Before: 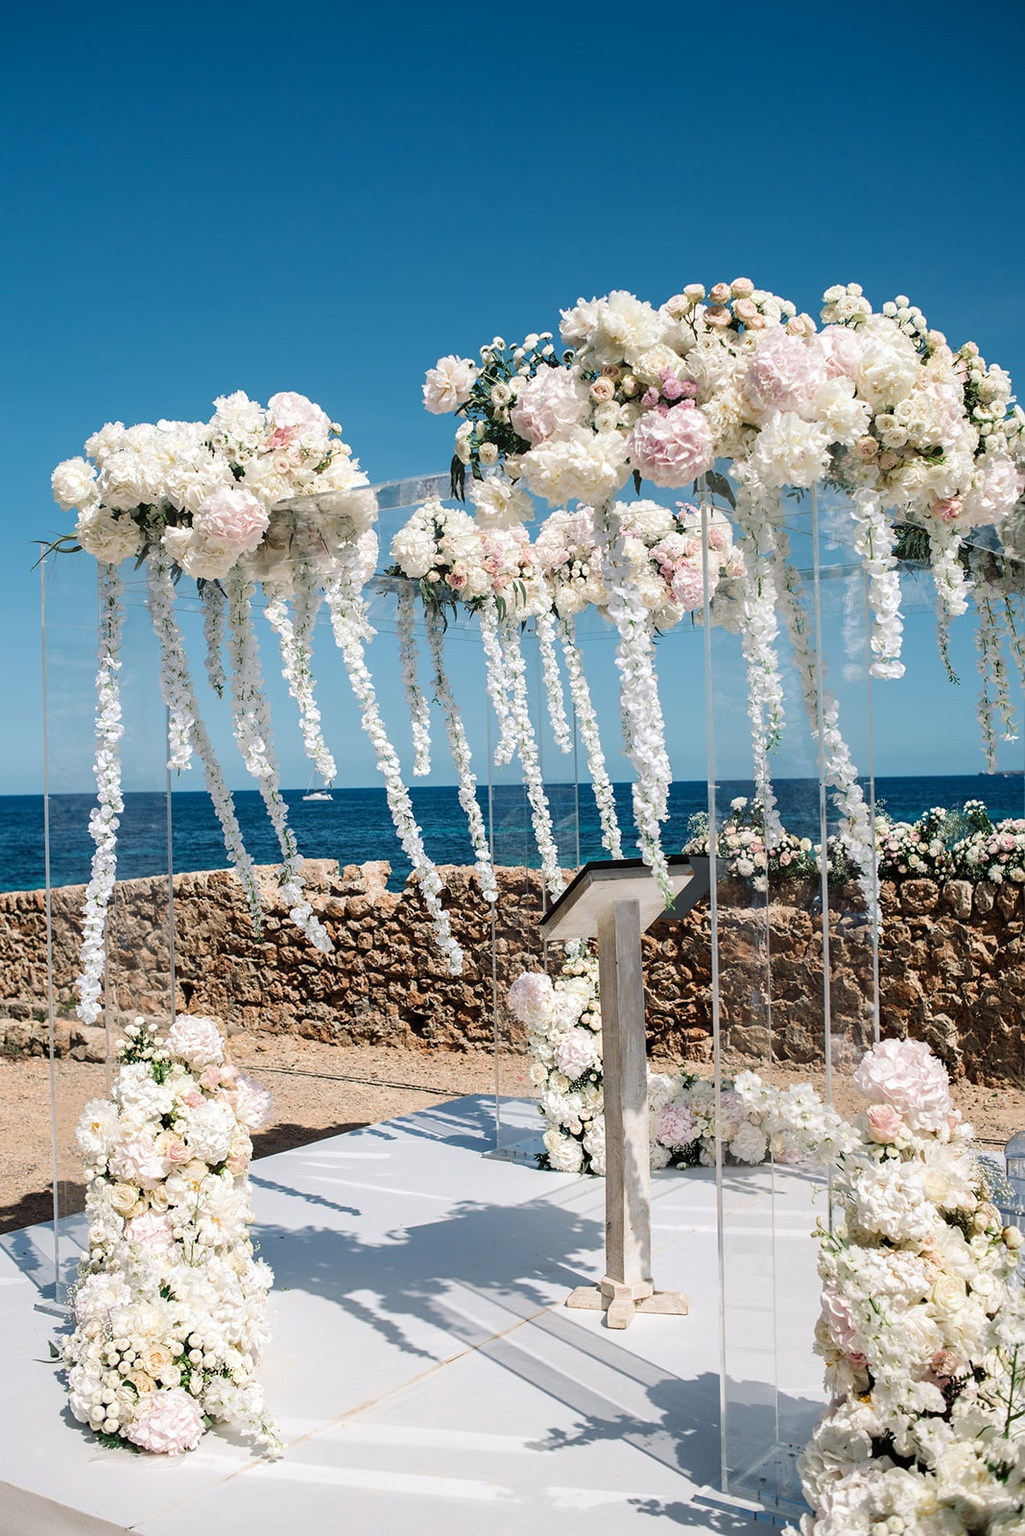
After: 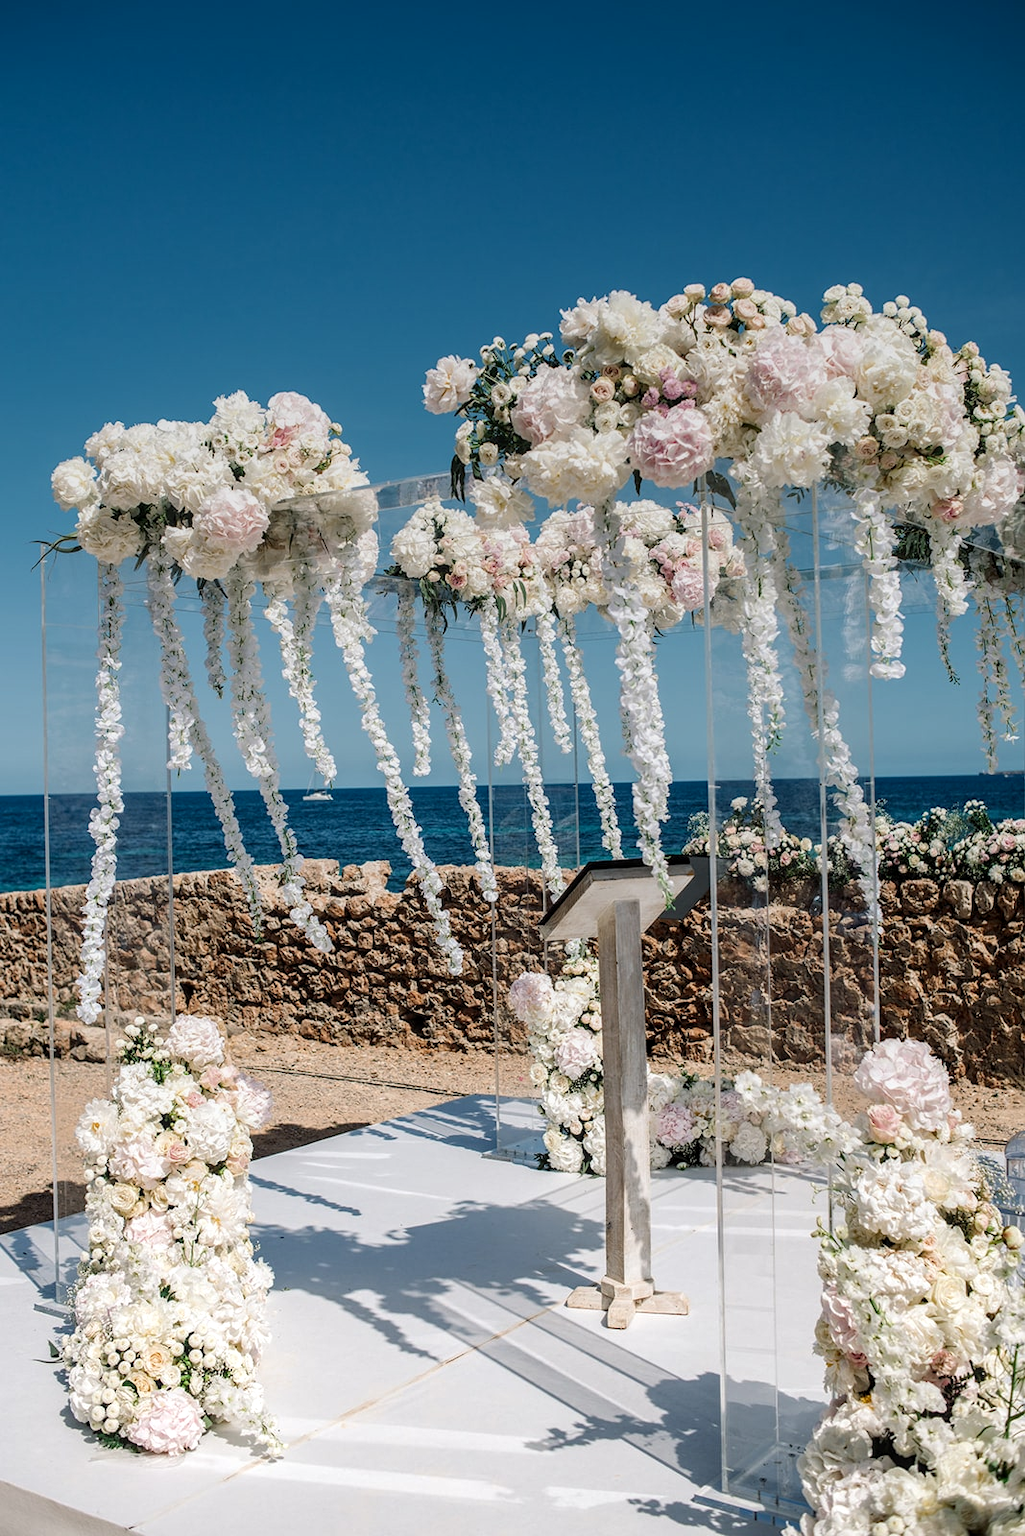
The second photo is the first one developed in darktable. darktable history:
local contrast: on, module defaults
graduated density: rotation -0.352°, offset 57.64
